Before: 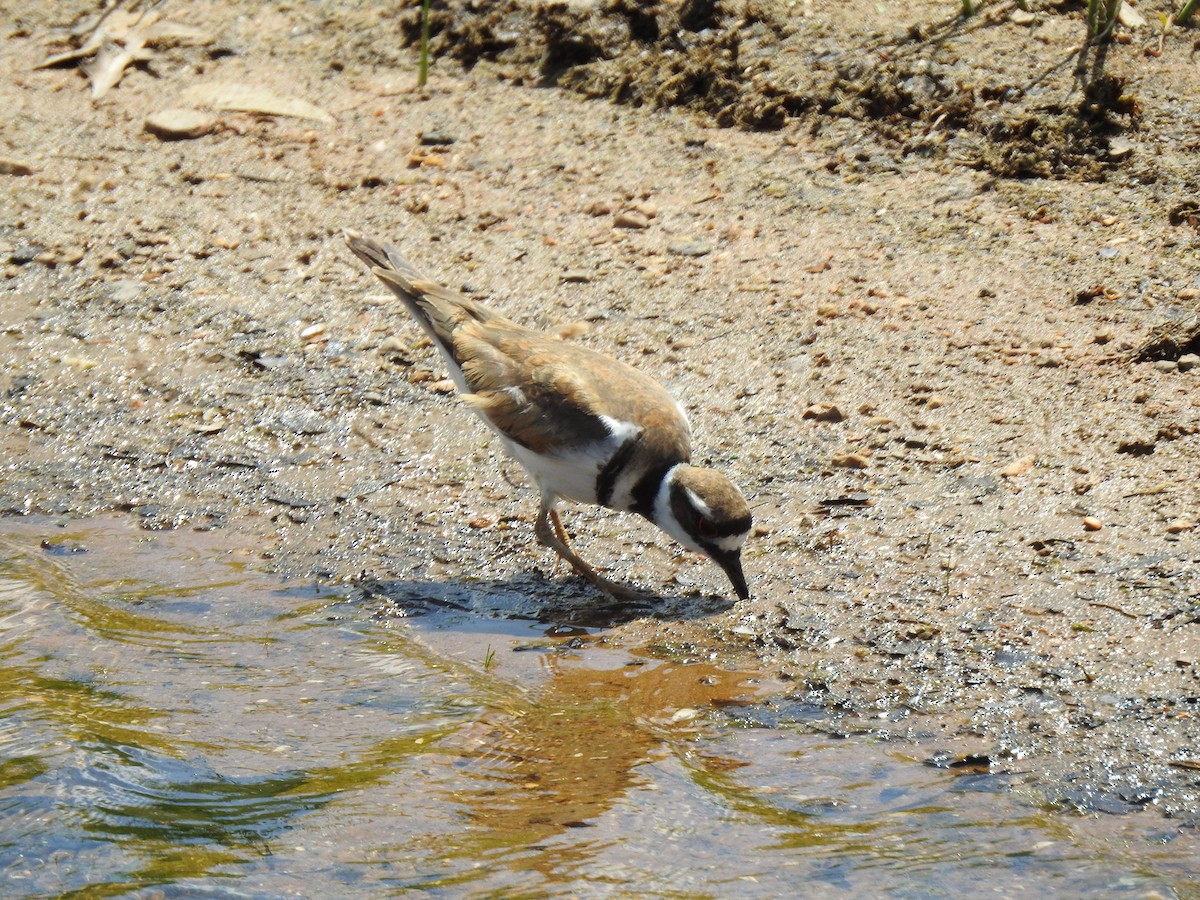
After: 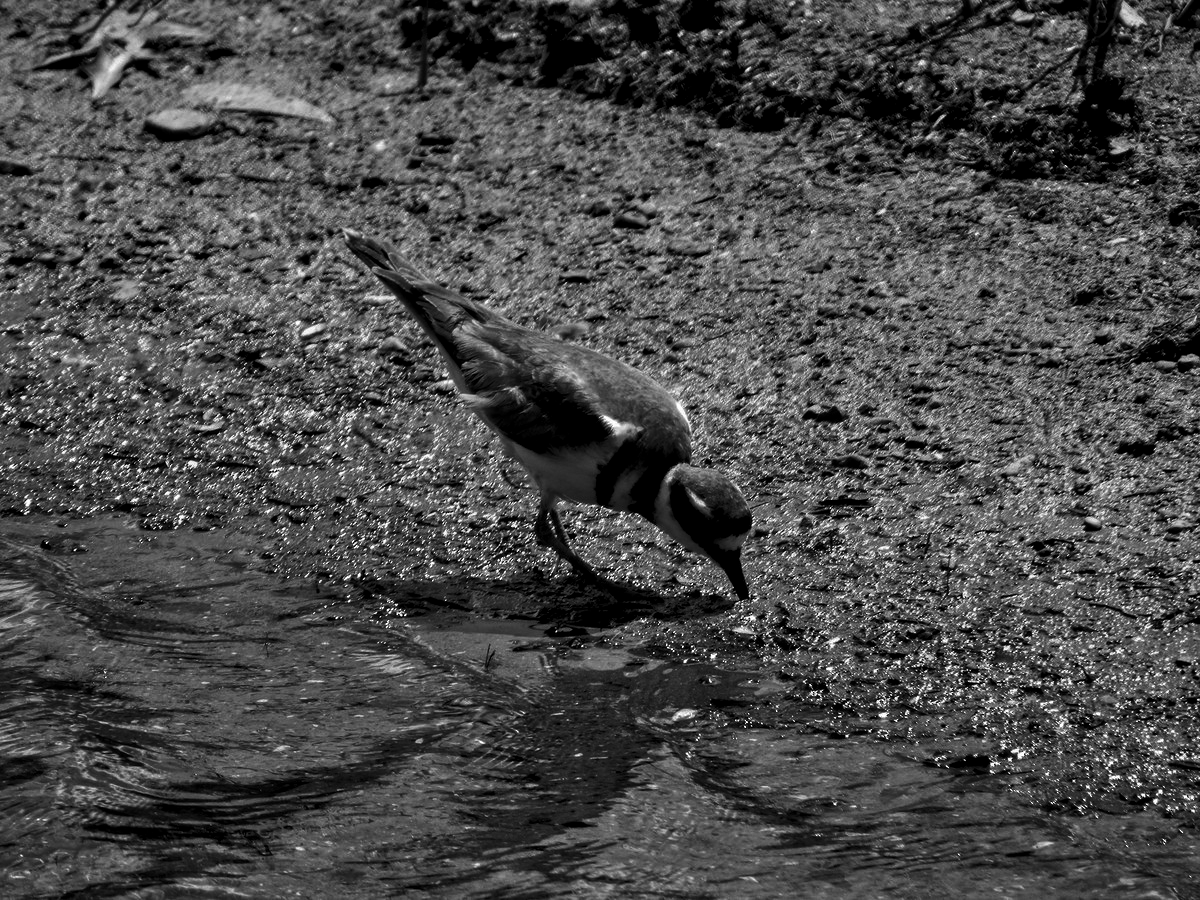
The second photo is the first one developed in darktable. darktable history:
color calibration: output gray [0.22, 0.42, 0.37, 0], gray › normalize channels true, illuminant same as pipeline (D50), adaptation XYZ, x 0.346, y 0.359, gamut compression 0
contrast brightness saturation: brightness -1, saturation 1
tone equalizer: -7 EV 0.15 EV, -6 EV 0.6 EV, -5 EV 1.15 EV, -4 EV 1.33 EV, -3 EV 1.15 EV, -2 EV 0.6 EV, -1 EV 0.15 EV, mask exposure compensation -0.5 EV
local contrast: detail 130%
